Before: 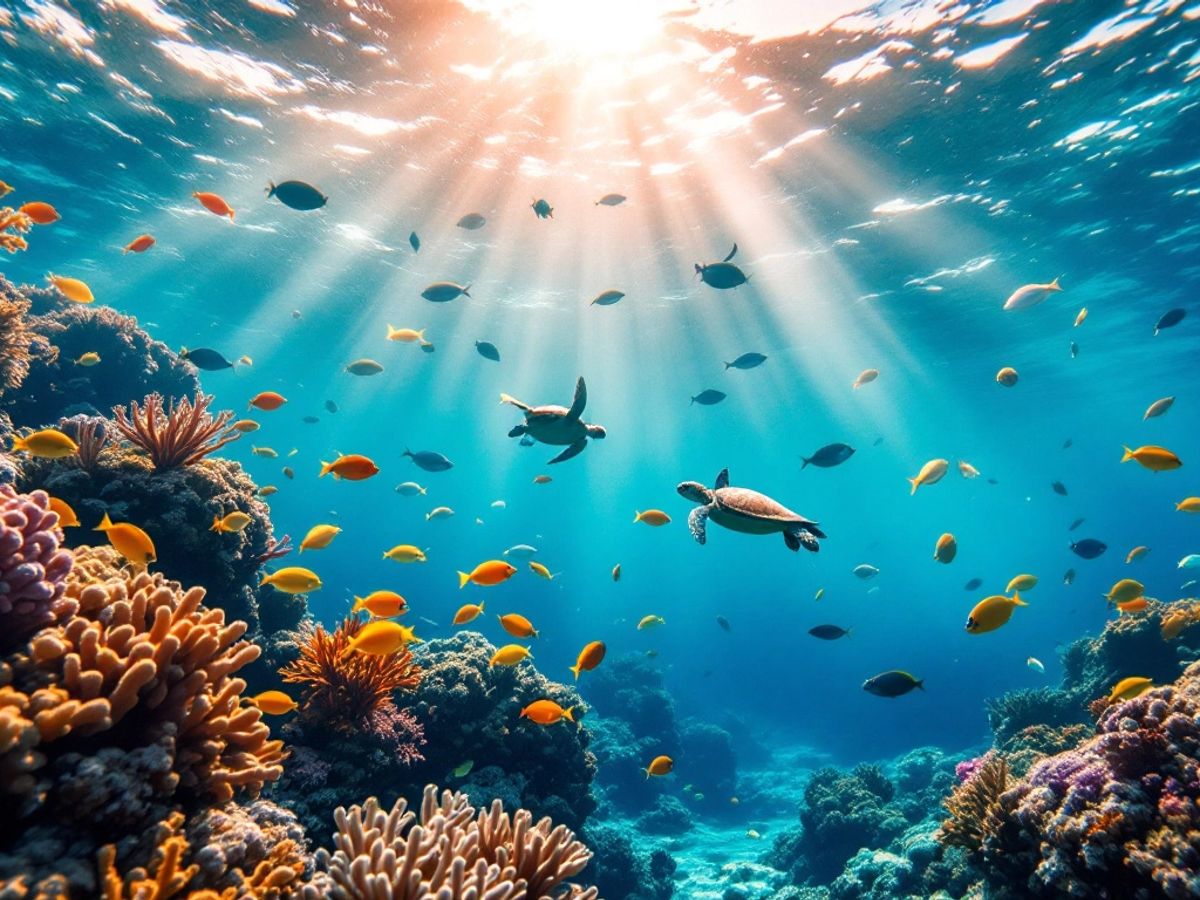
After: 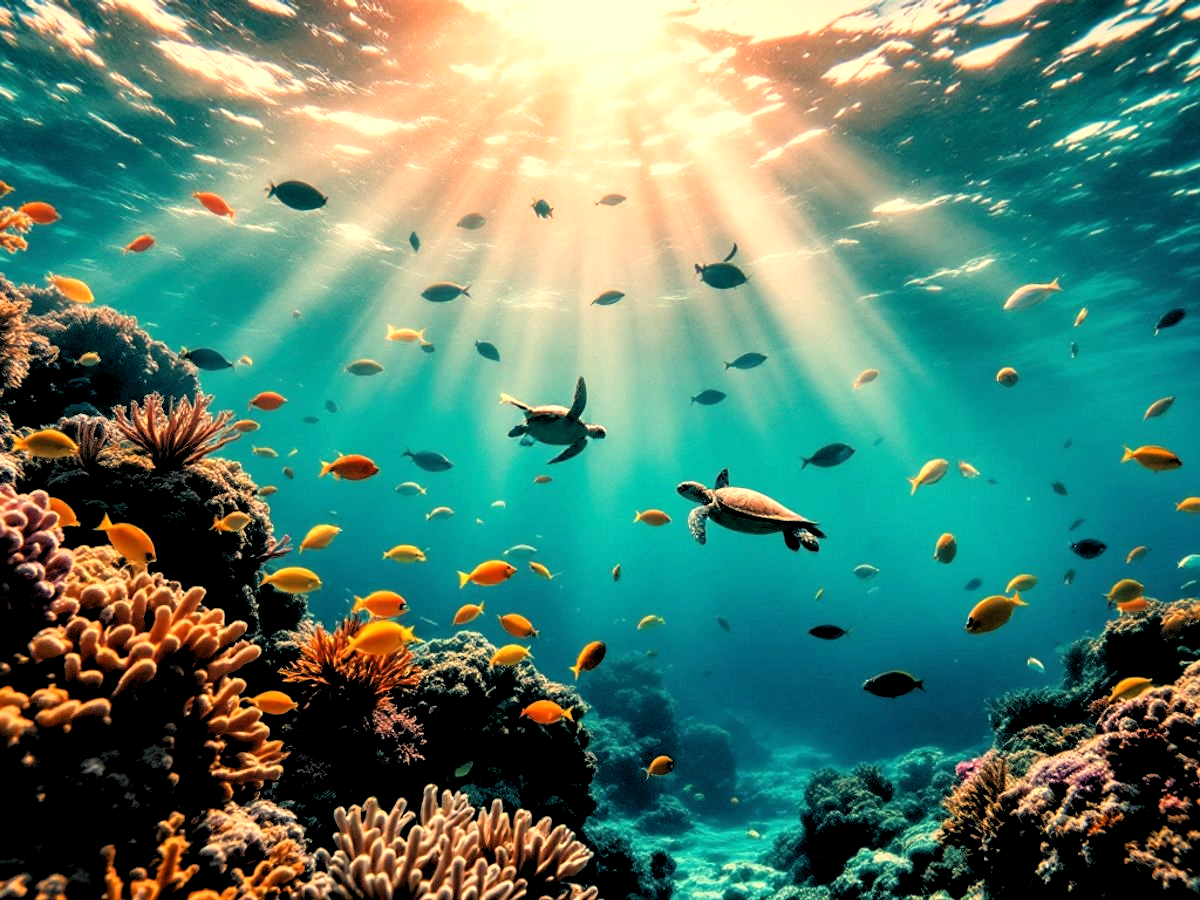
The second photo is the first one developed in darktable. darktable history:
rgb levels: levels [[0.034, 0.472, 0.904], [0, 0.5, 1], [0, 0.5, 1]]
white balance: red 1.138, green 0.996, blue 0.812
